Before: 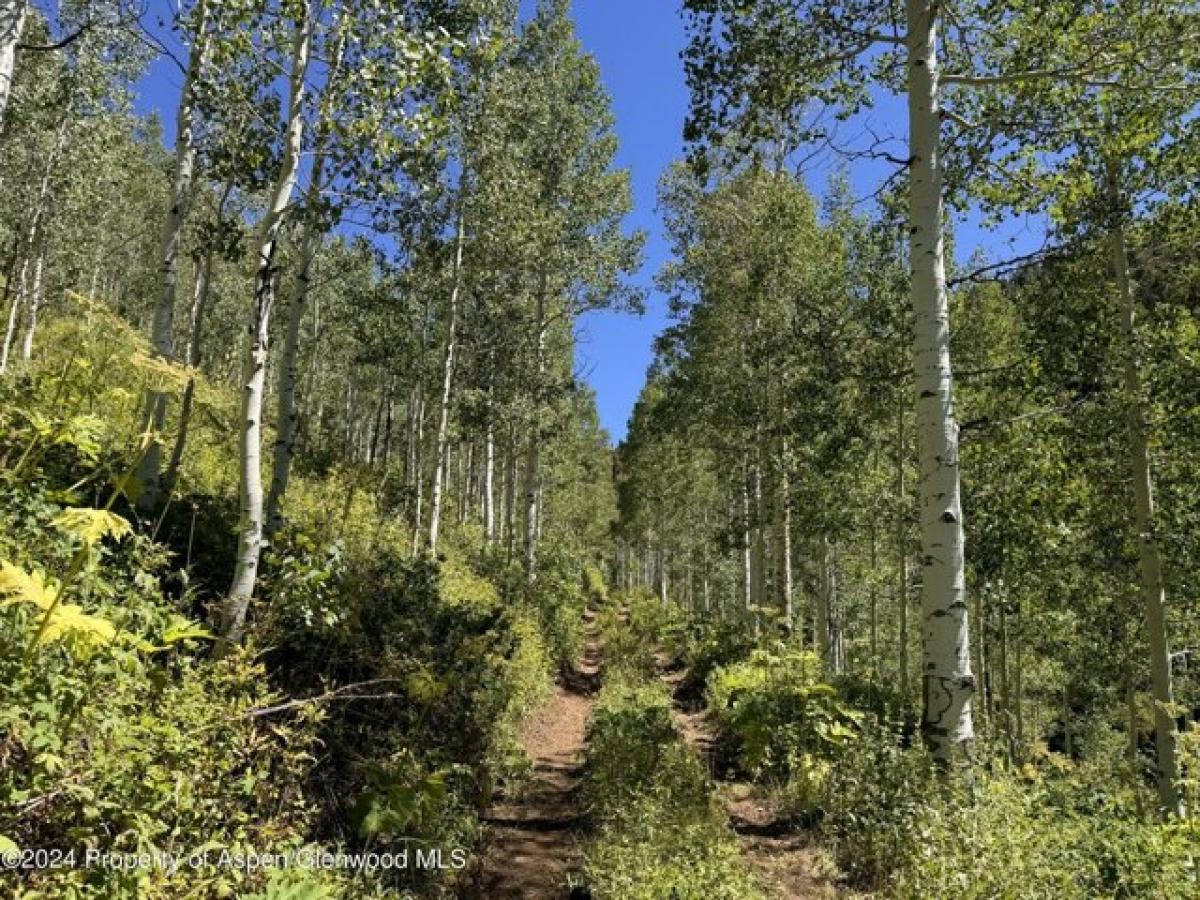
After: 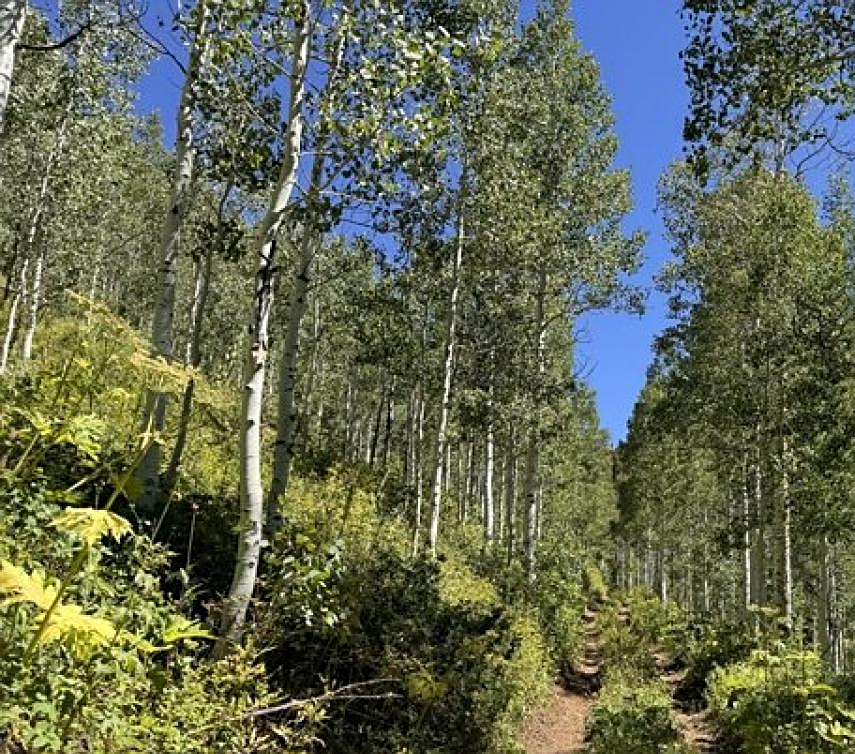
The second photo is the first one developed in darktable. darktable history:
crop: right 28.732%, bottom 16.207%
sharpen: on, module defaults
